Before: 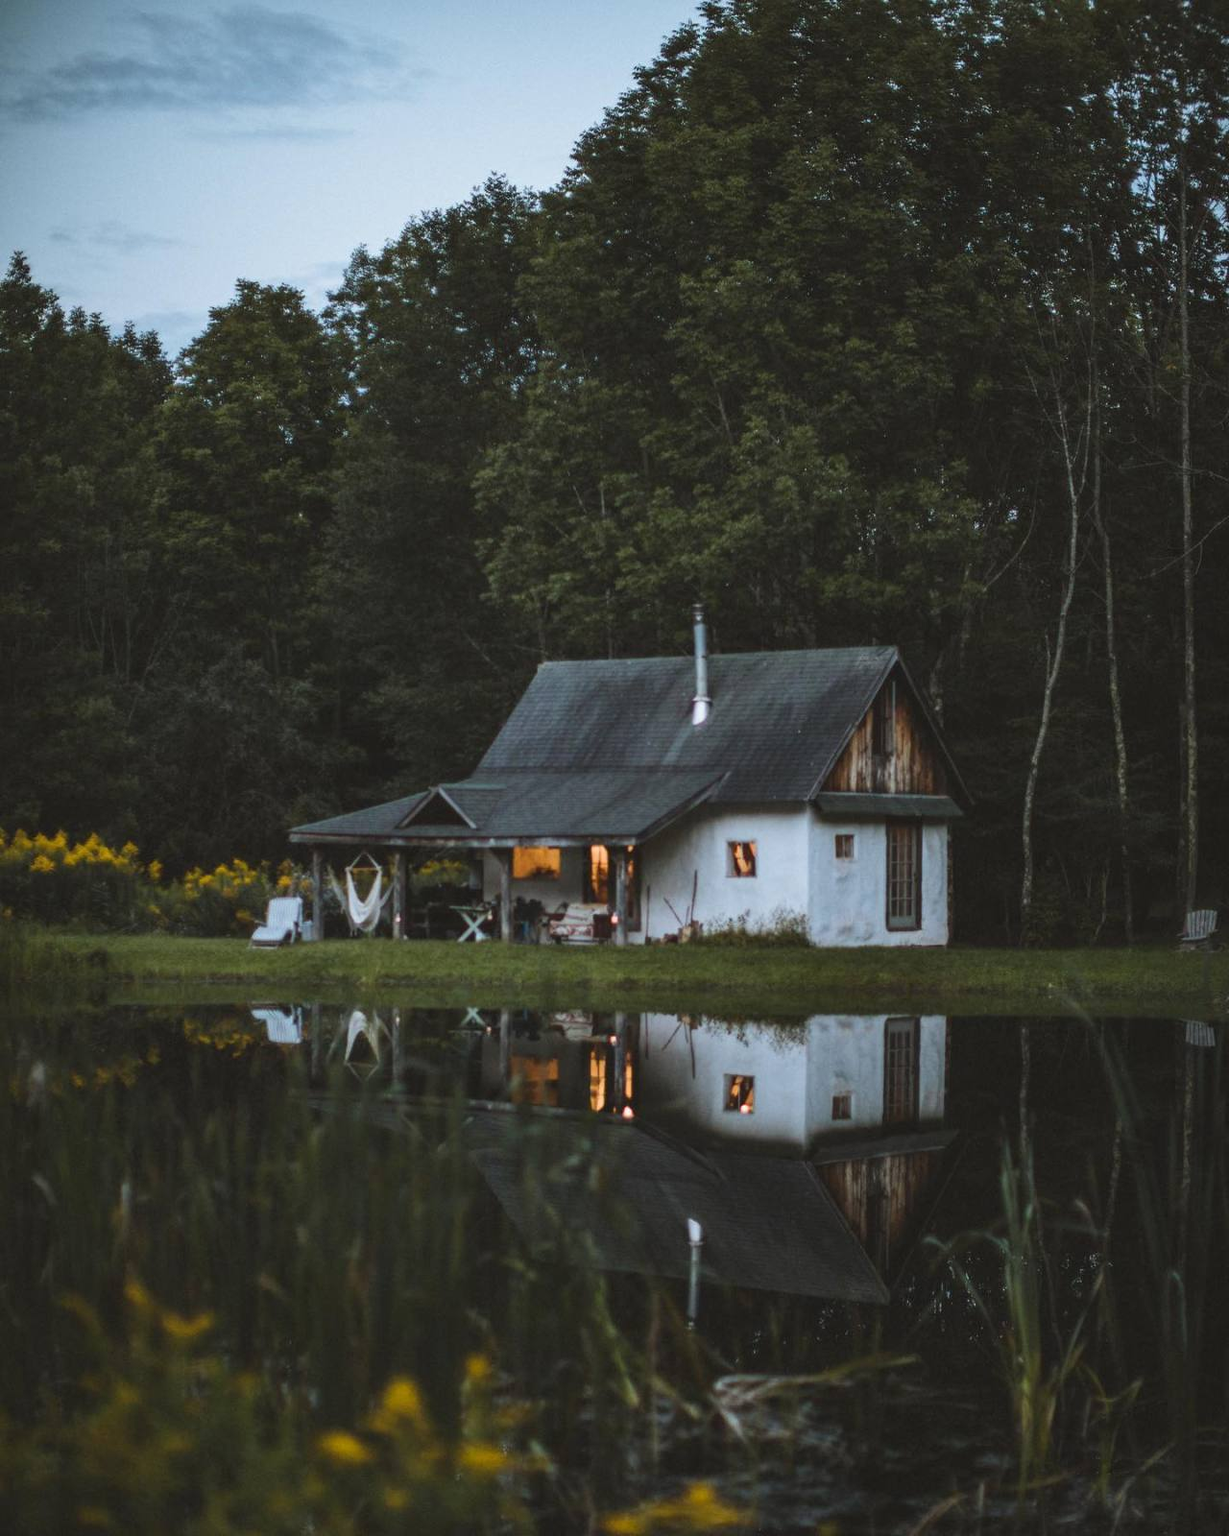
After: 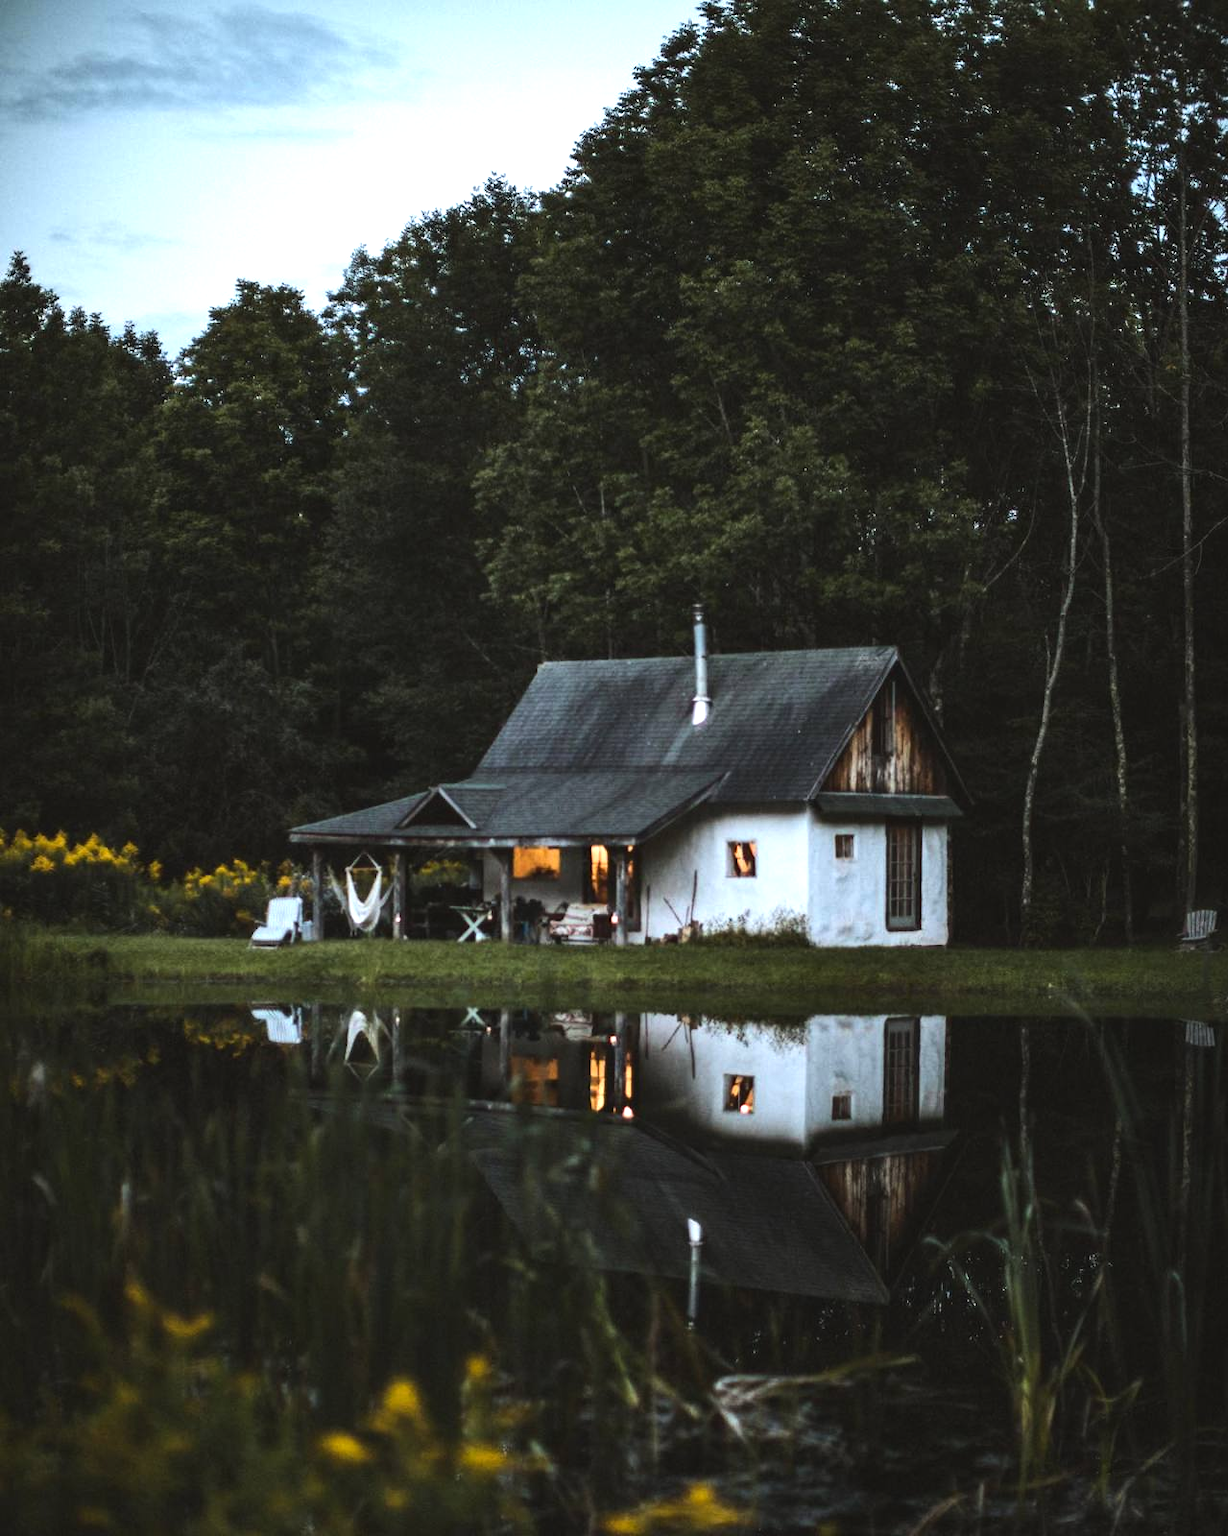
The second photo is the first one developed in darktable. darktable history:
levels: gray 50.87%, levels [0, 0.474, 0.947]
tone equalizer: -8 EV -0.746 EV, -7 EV -0.678 EV, -6 EV -0.561 EV, -5 EV -0.383 EV, -3 EV 0.384 EV, -2 EV 0.6 EV, -1 EV 0.692 EV, +0 EV 0.73 EV, edges refinement/feathering 500, mask exposure compensation -1.24 EV, preserve details no
